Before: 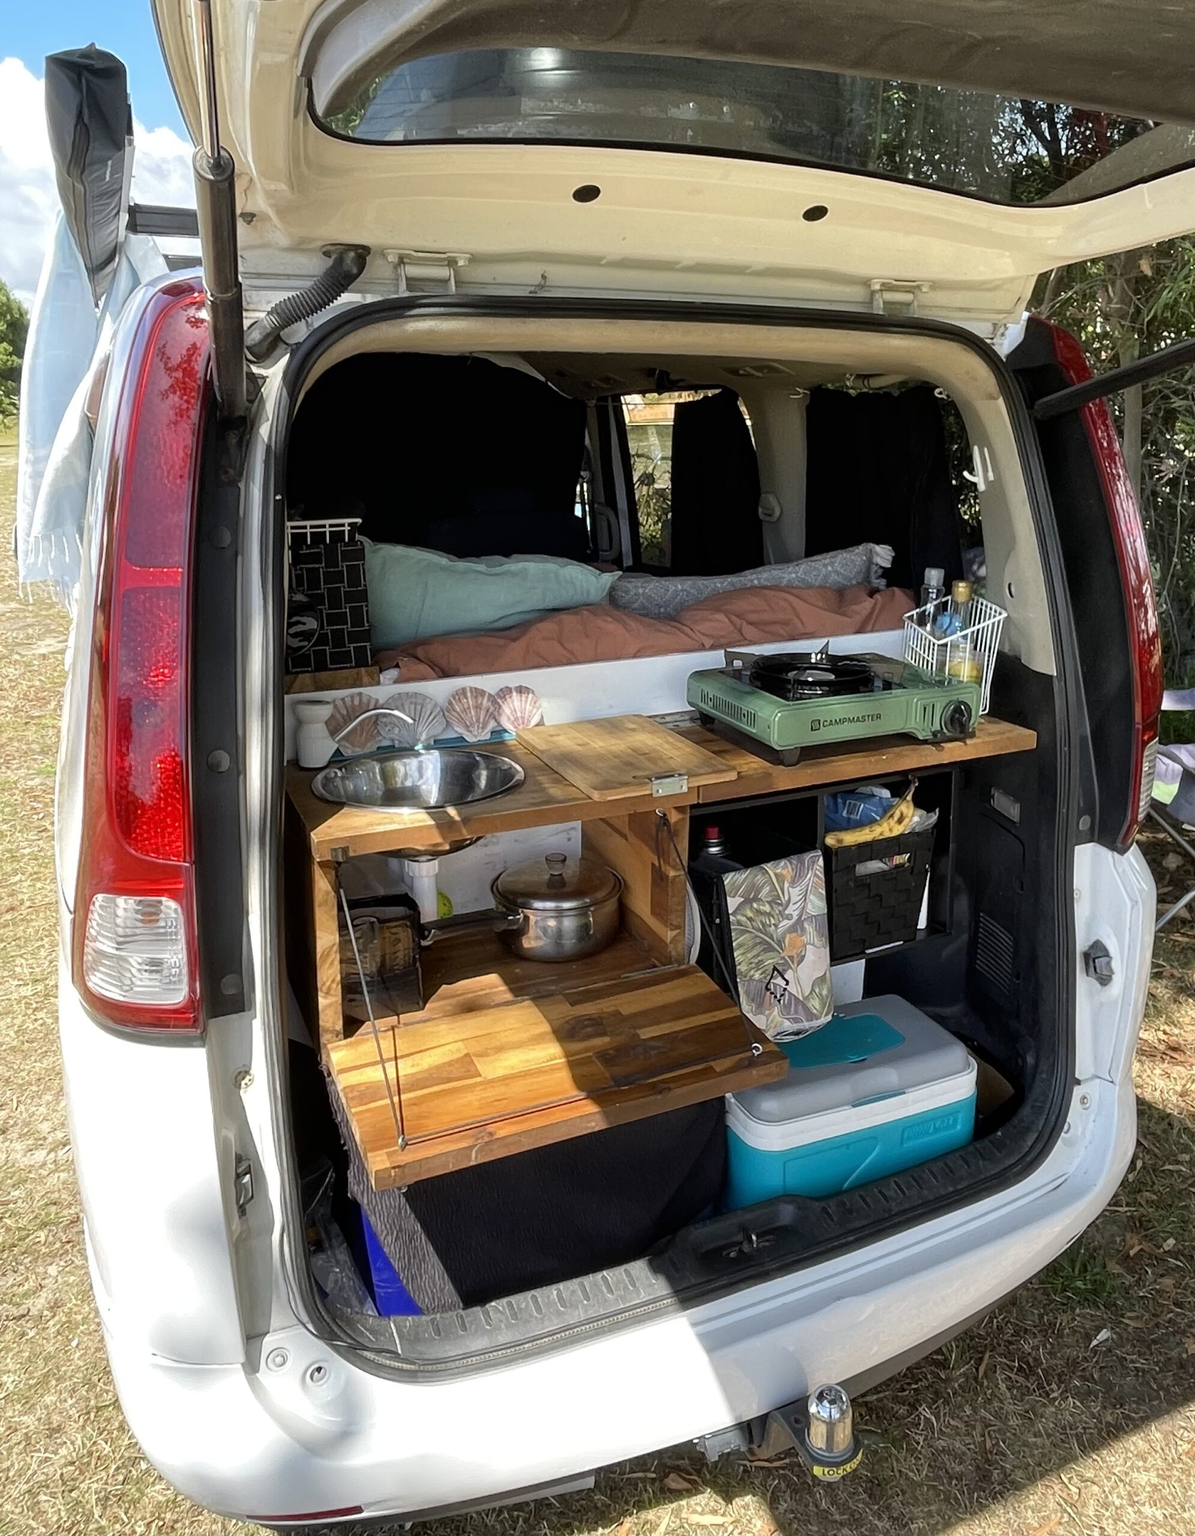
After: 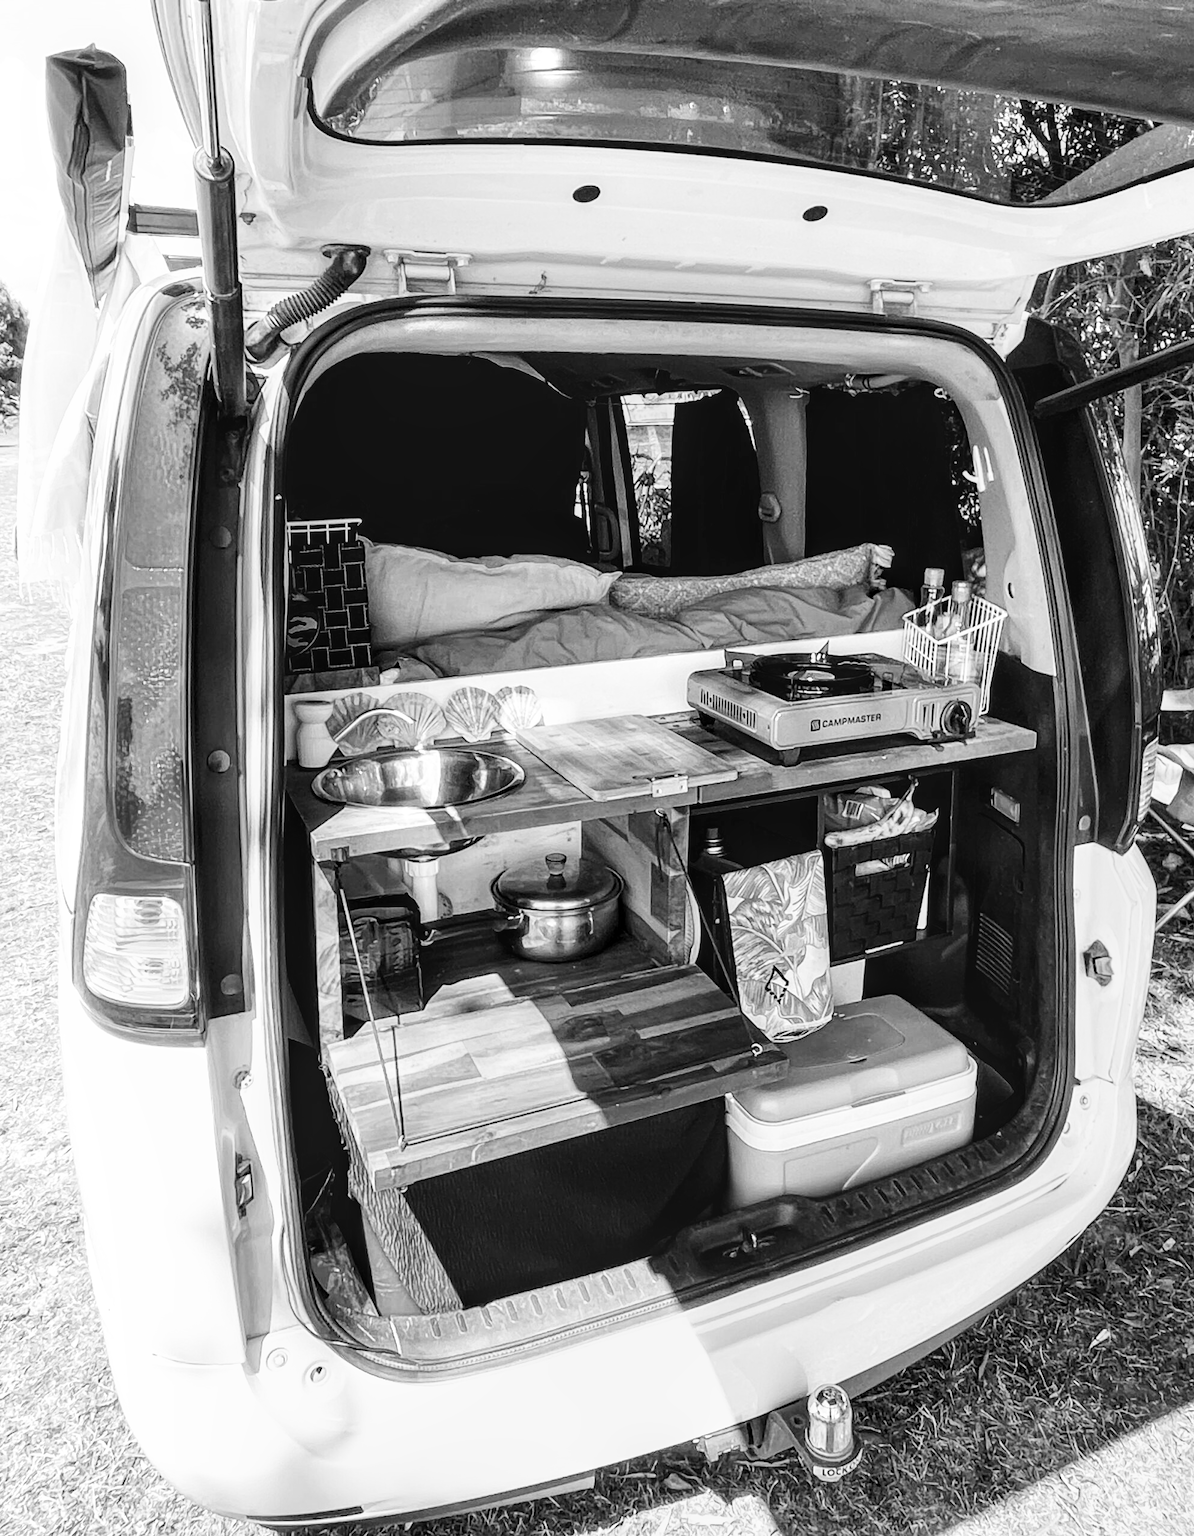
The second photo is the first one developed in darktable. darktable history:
base curve: curves: ch0 [(0, 0.003) (0.001, 0.002) (0.006, 0.004) (0.02, 0.022) (0.048, 0.086) (0.094, 0.234) (0.162, 0.431) (0.258, 0.629) (0.385, 0.8) (0.548, 0.918) (0.751, 0.988) (1, 1)], preserve colors none
local contrast: on, module defaults
color calibration: output gray [0.21, 0.42, 0.37, 0], illuminant as shot in camera, x 0.369, y 0.377, temperature 4328.45 K, saturation algorithm version 1 (2020)
